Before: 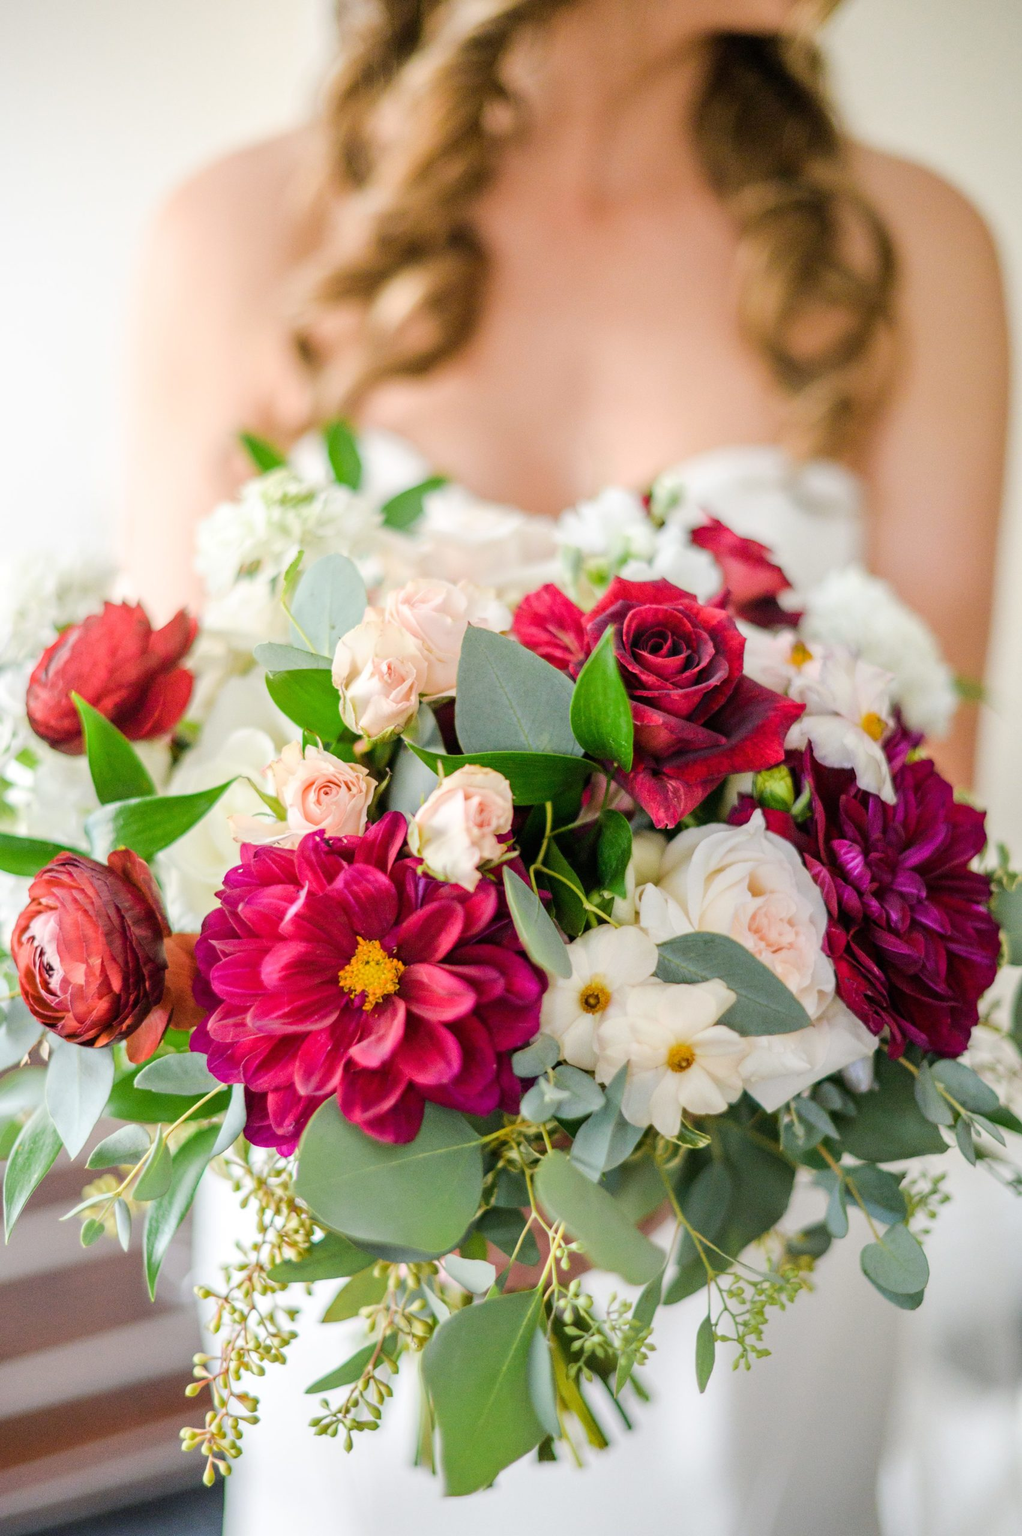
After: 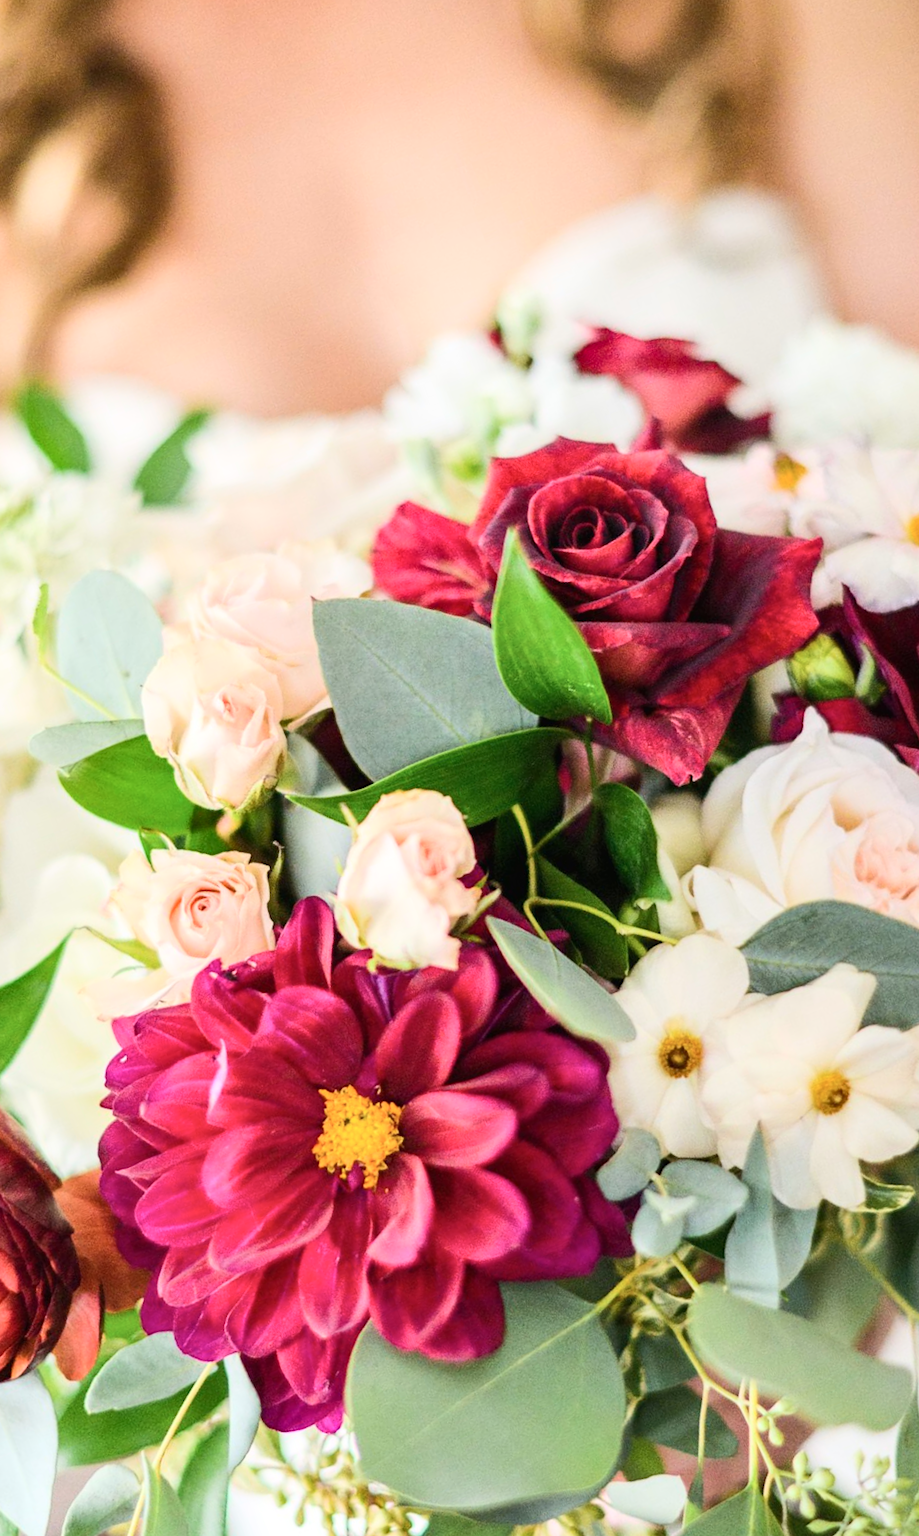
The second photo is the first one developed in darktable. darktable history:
crop and rotate: angle 20.37°, left 6.958%, right 4.088%, bottom 1.17%
shadows and highlights: shadows 31.55, highlights -32.7, soften with gaussian
tone curve: curves: ch0 [(0, 0) (0.003, 0.017) (0.011, 0.018) (0.025, 0.03) (0.044, 0.051) (0.069, 0.075) (0.1, 0.104) (0.136, 0.138) (0.177, 0.183) (0.224, 0.237) (0.277, 0.294) (0.335, 0.361) (0.399, 0.446) (0.468, 0.552) (0.543, 0.66) (0.623, 0.753) (0.709, 0.843) (0.801, 0.912) (0.898, 0.962) (1, 1)], color space Lab, independent channels, preserve colors none
